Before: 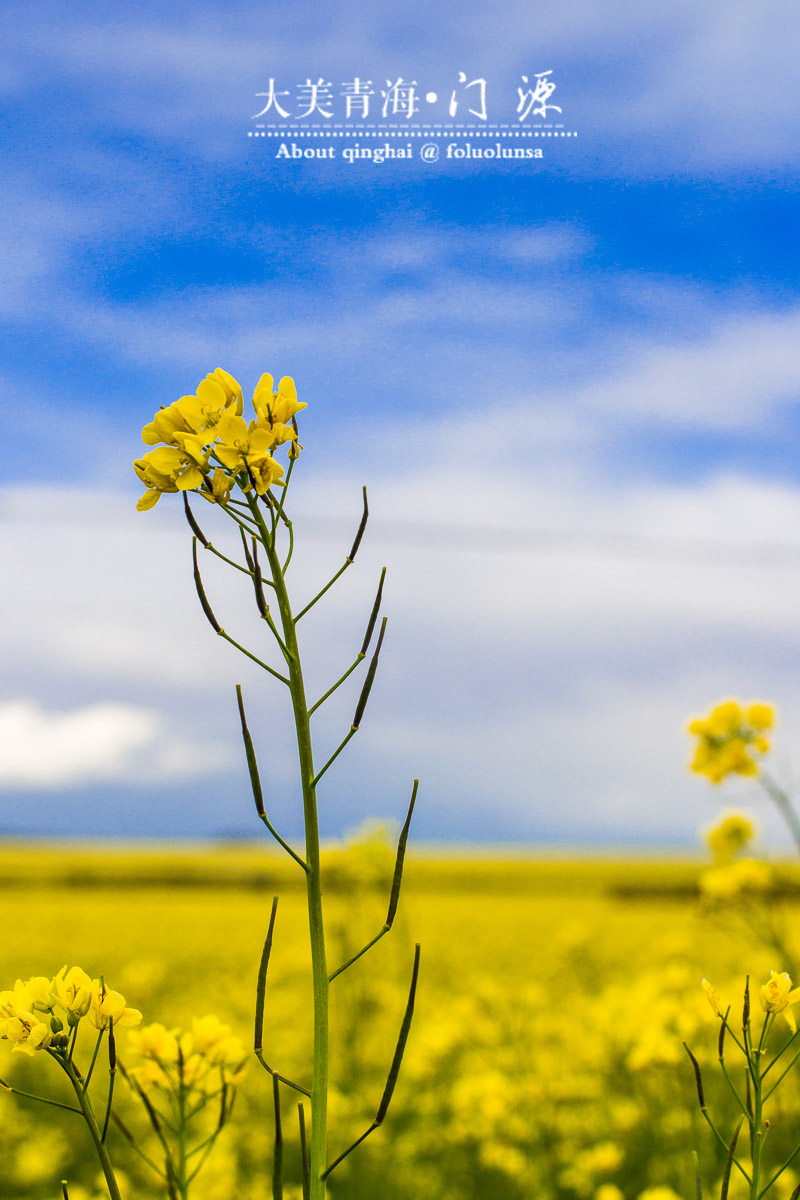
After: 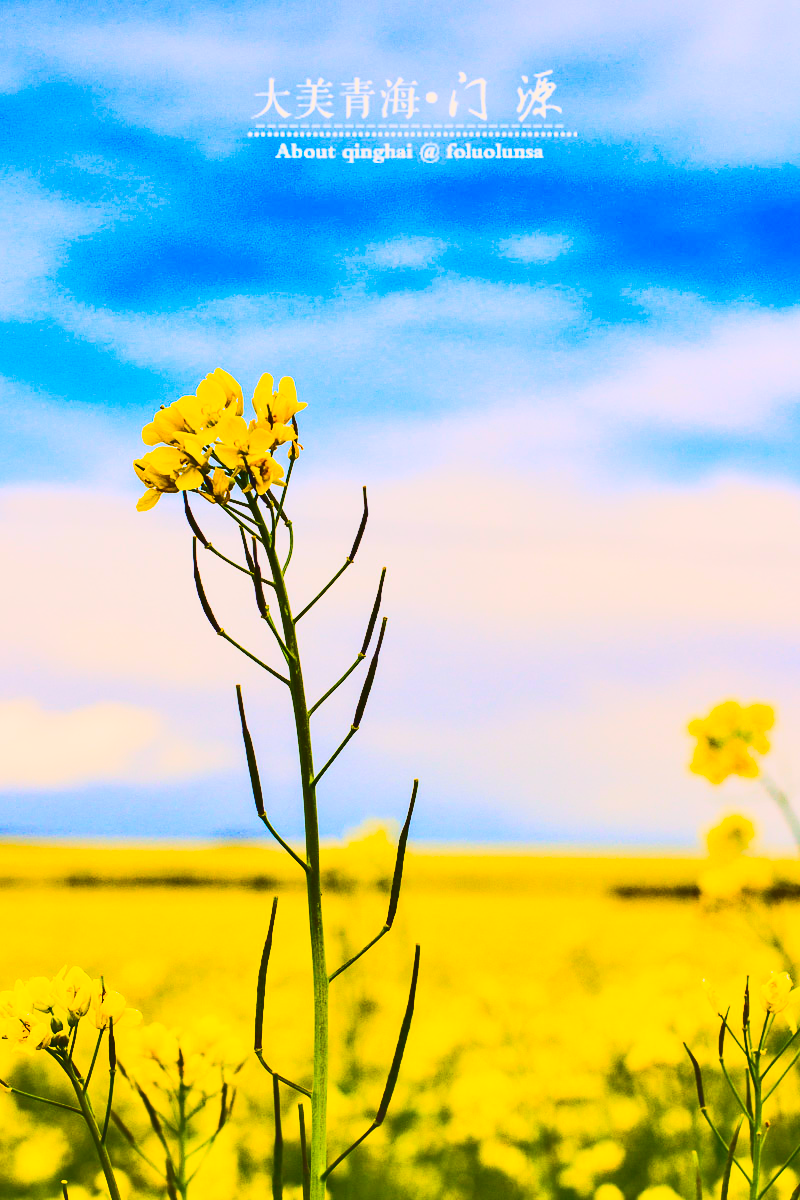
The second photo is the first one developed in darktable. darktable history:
shadows and highlights: soften with gaussian
tone curve: curves: ch0 [(0, 0.098) (0.262, 0.324) (0.421, 0.59) (0.54, 0.803) (0.725, 0.922) (0.99, 0.974)], color space Lab, linked channels, preserve colors none
color balance rgb: shadows lift › chroma 2%, shadows lift › hue 247.2°, power › chroma 0.3%, power › hue 25.2°, highlights gain › chroma 3%, highlights gain › hue 60°, global offset › luminance 0.75%, perceptual saturation grading › global saturation 20%, perceptual saturation grading › highlights -20%, perceptual saturation grading › shadows 30%, global vibrance 20%
